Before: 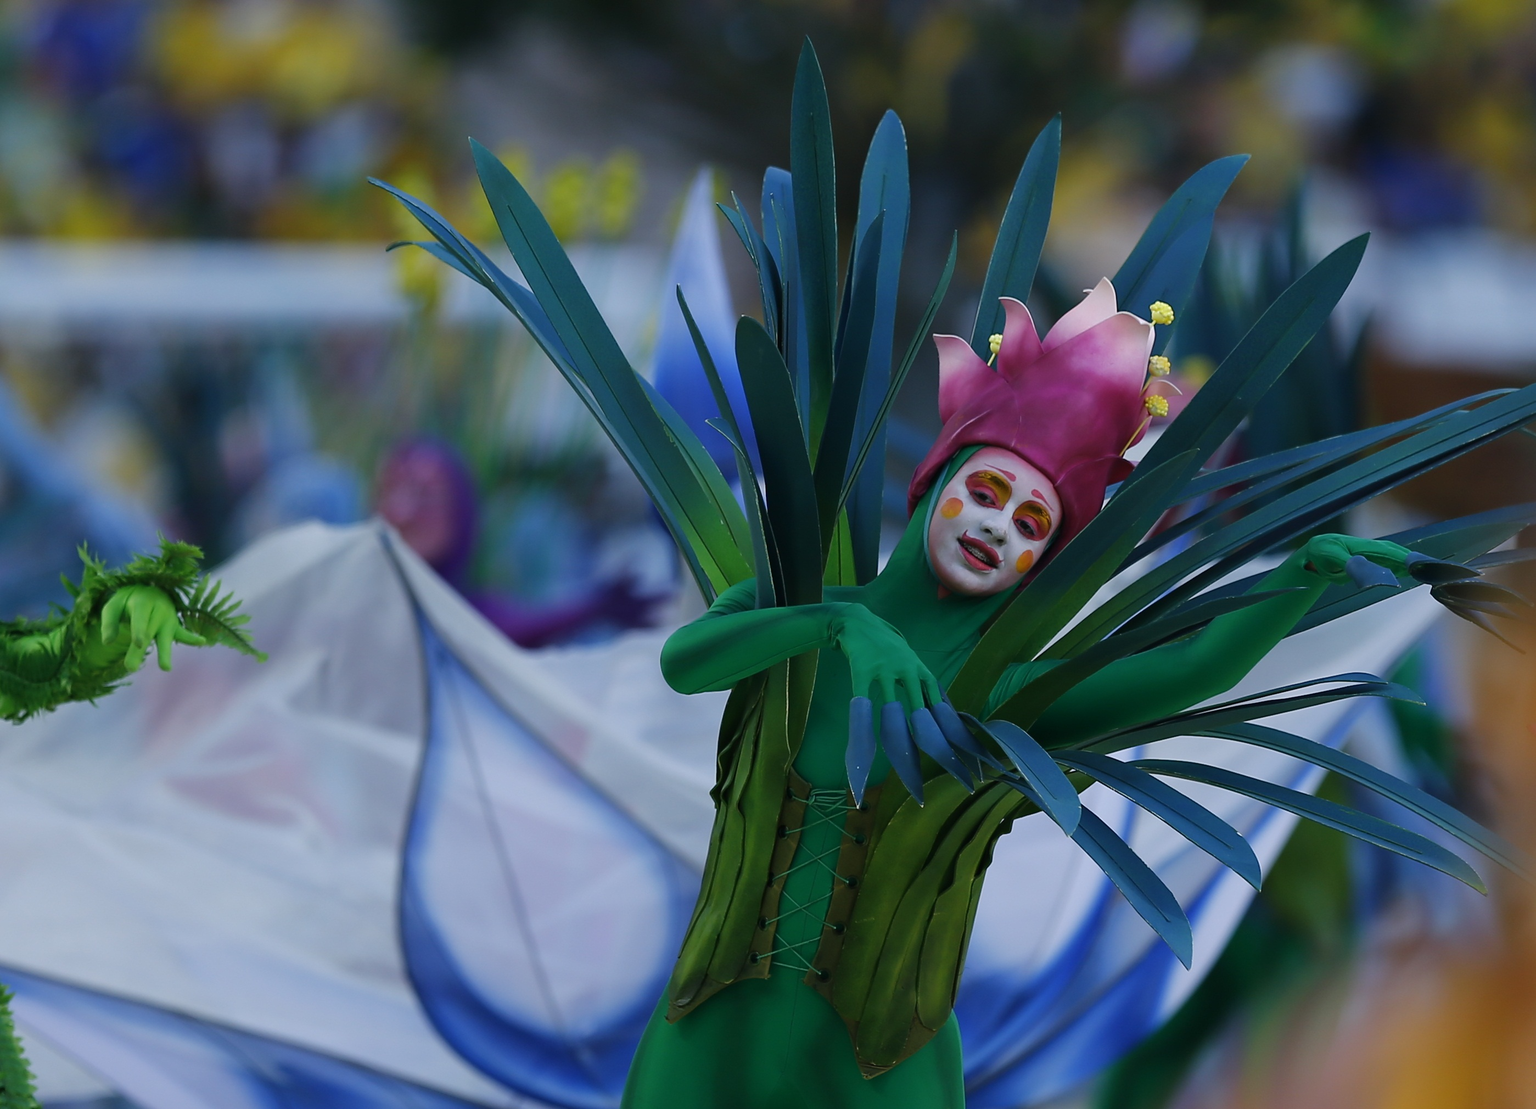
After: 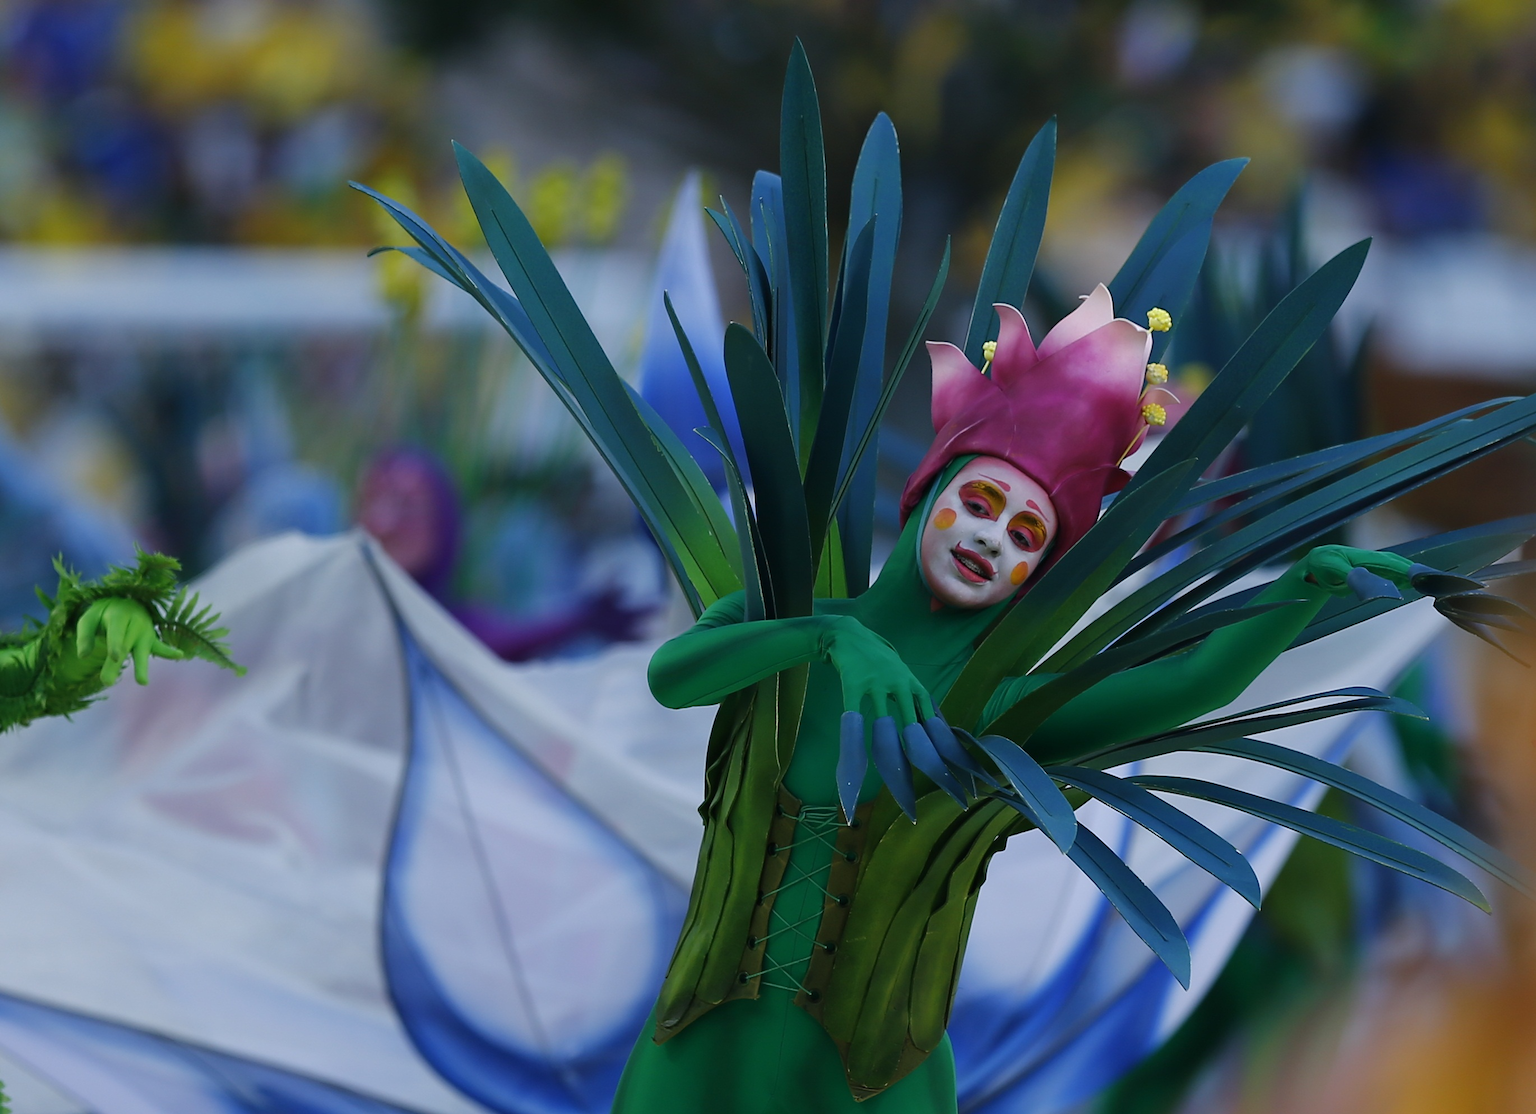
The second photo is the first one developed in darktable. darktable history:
crop: left 1.726%, right 0.277%, bottom 1.498%
